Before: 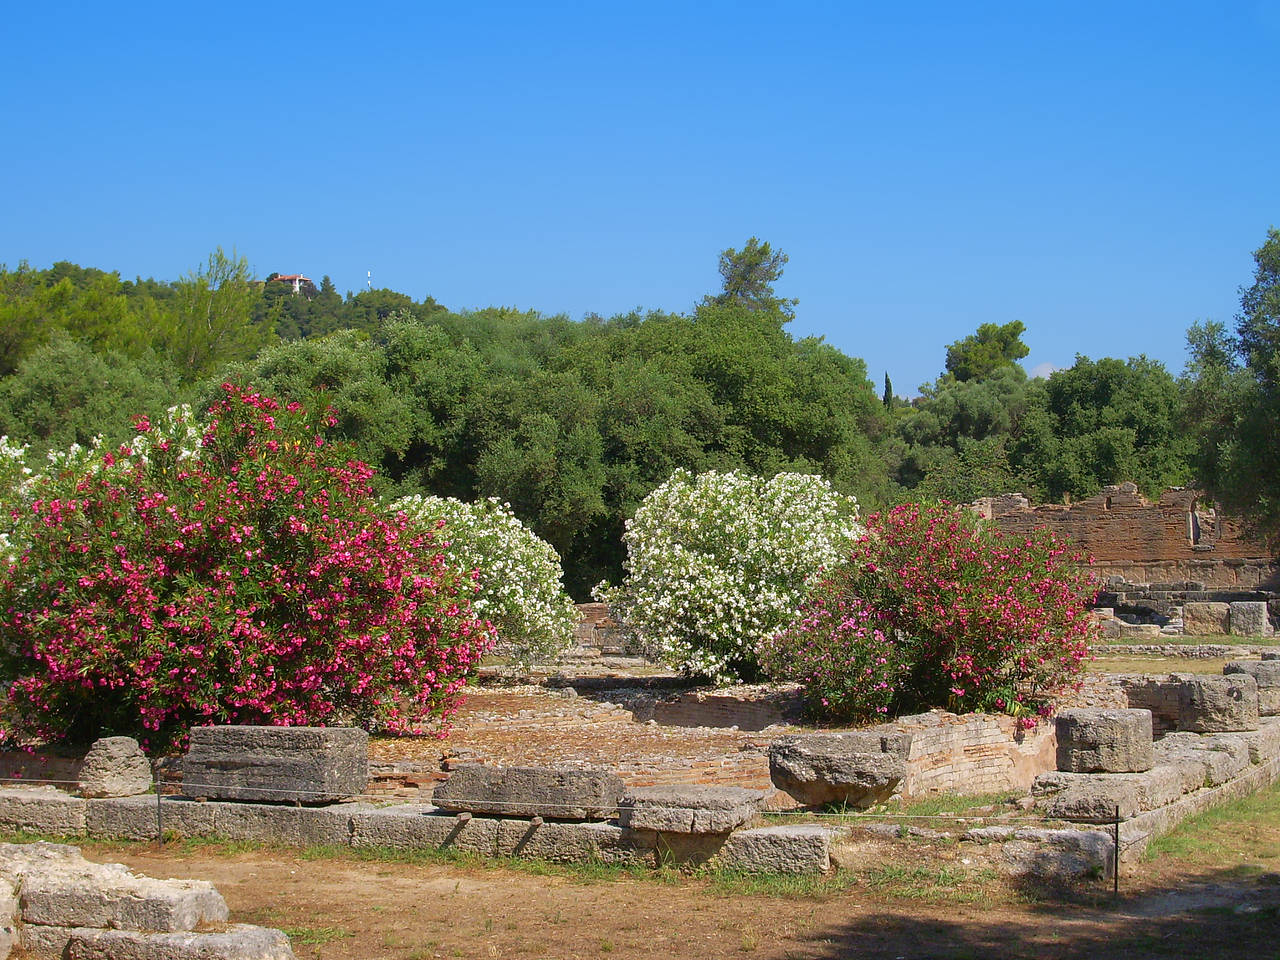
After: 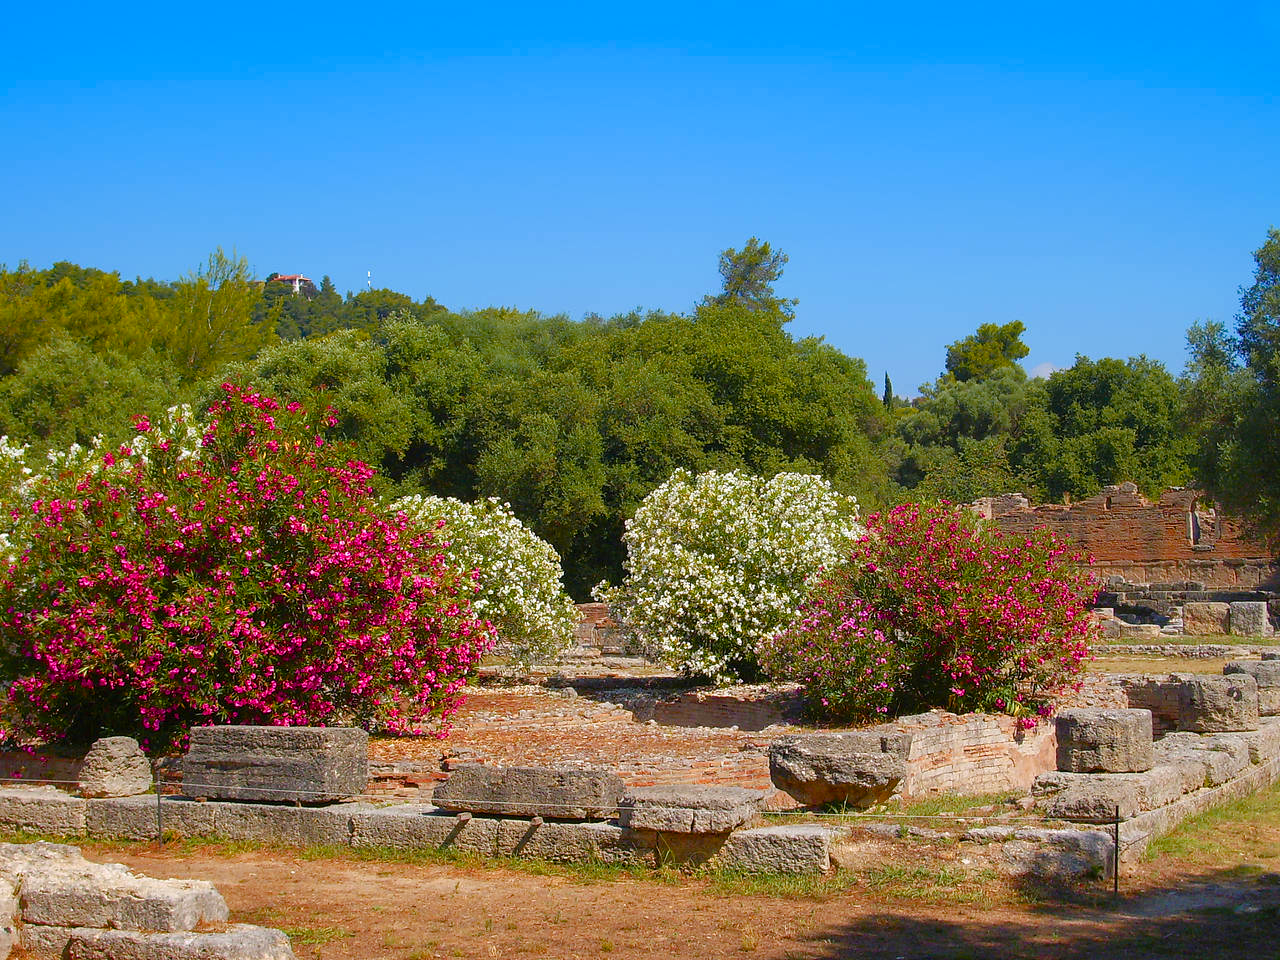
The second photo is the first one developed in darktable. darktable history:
color zones: curves: ch1 [(0.309, 0.524) (0.41, 0.329) (0.508, 0.509)]; ch2 [(0.25, 0.457) (0.75, 0.5)]
color balance rgb: perceptual saturation grading › global saturation 20%, perceptual saturation grading › highlights -25%, perceptual saturation grading › shadows 50%
